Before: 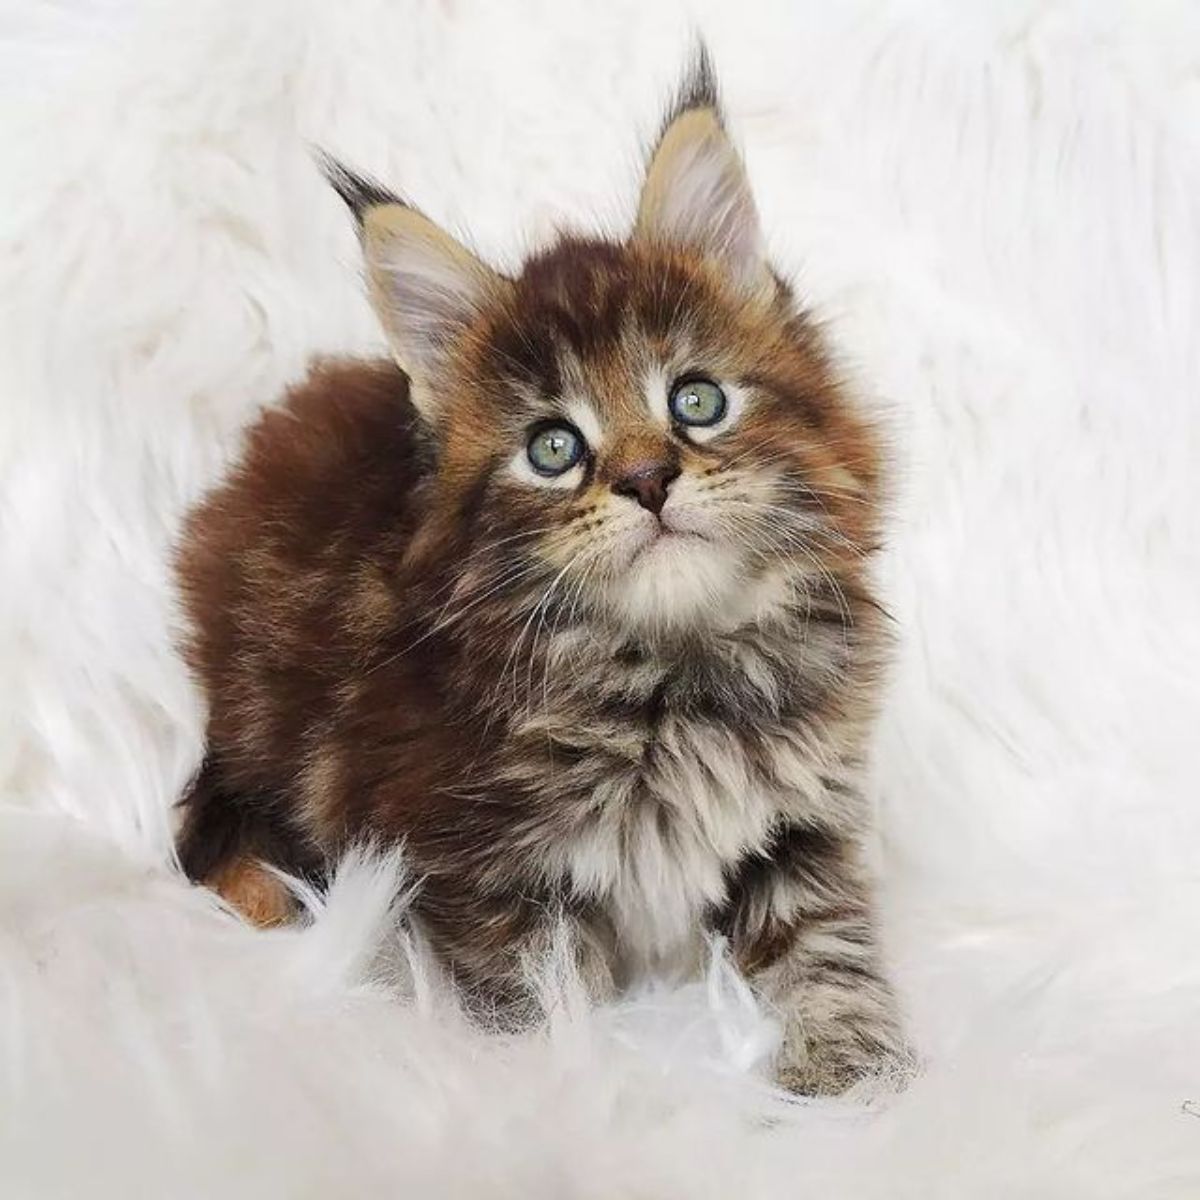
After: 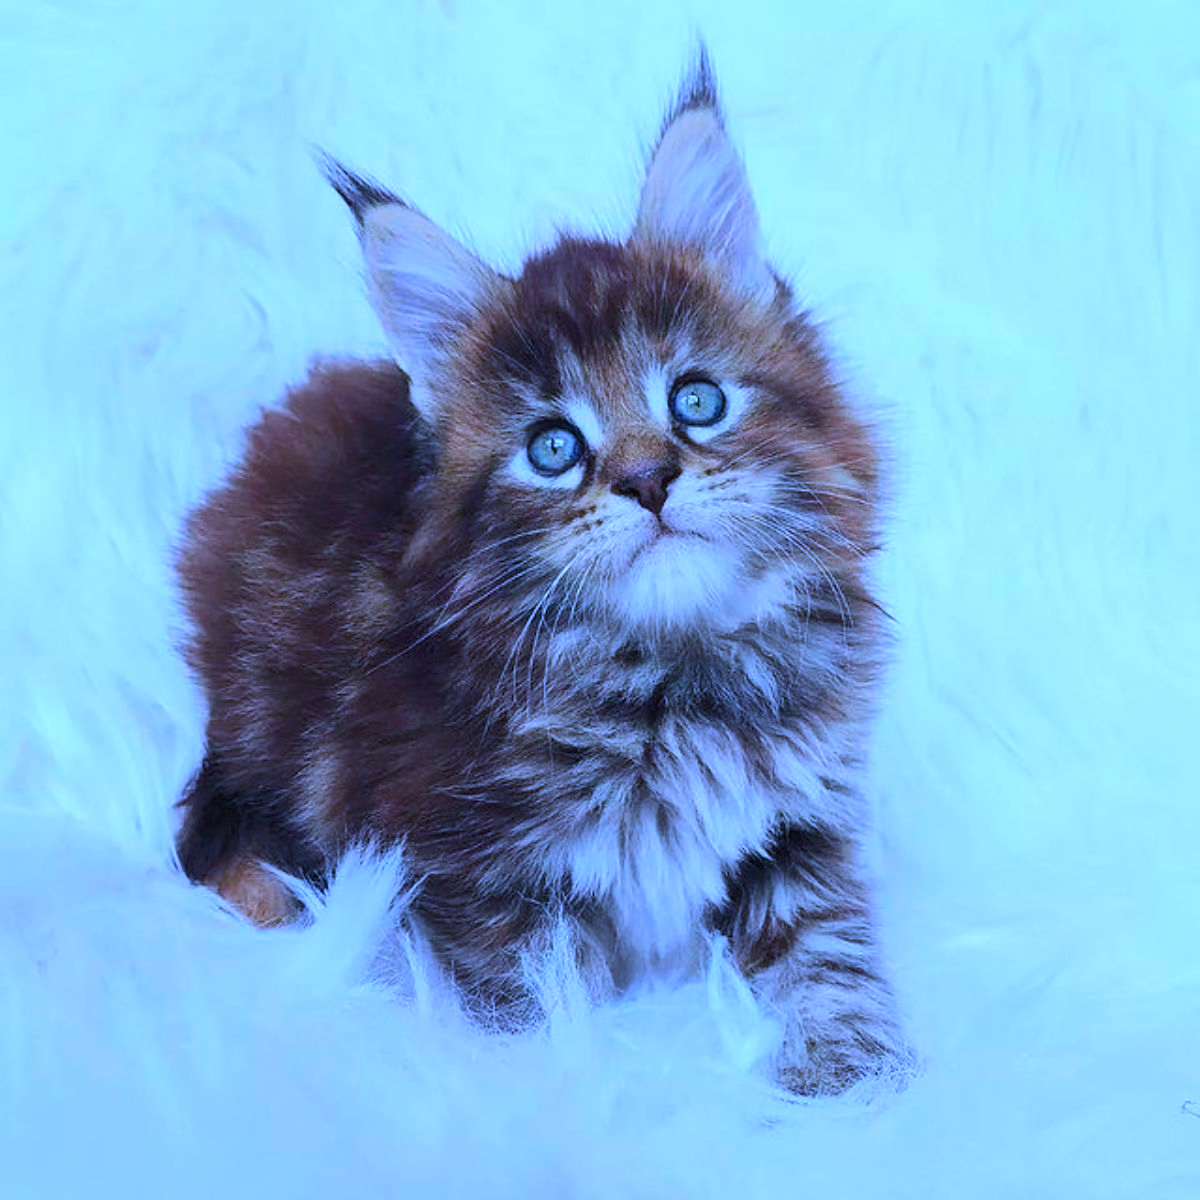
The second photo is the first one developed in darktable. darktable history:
color calibration: illuminant custom, x 0.459, y 0.43, temperature 2624.37 K
